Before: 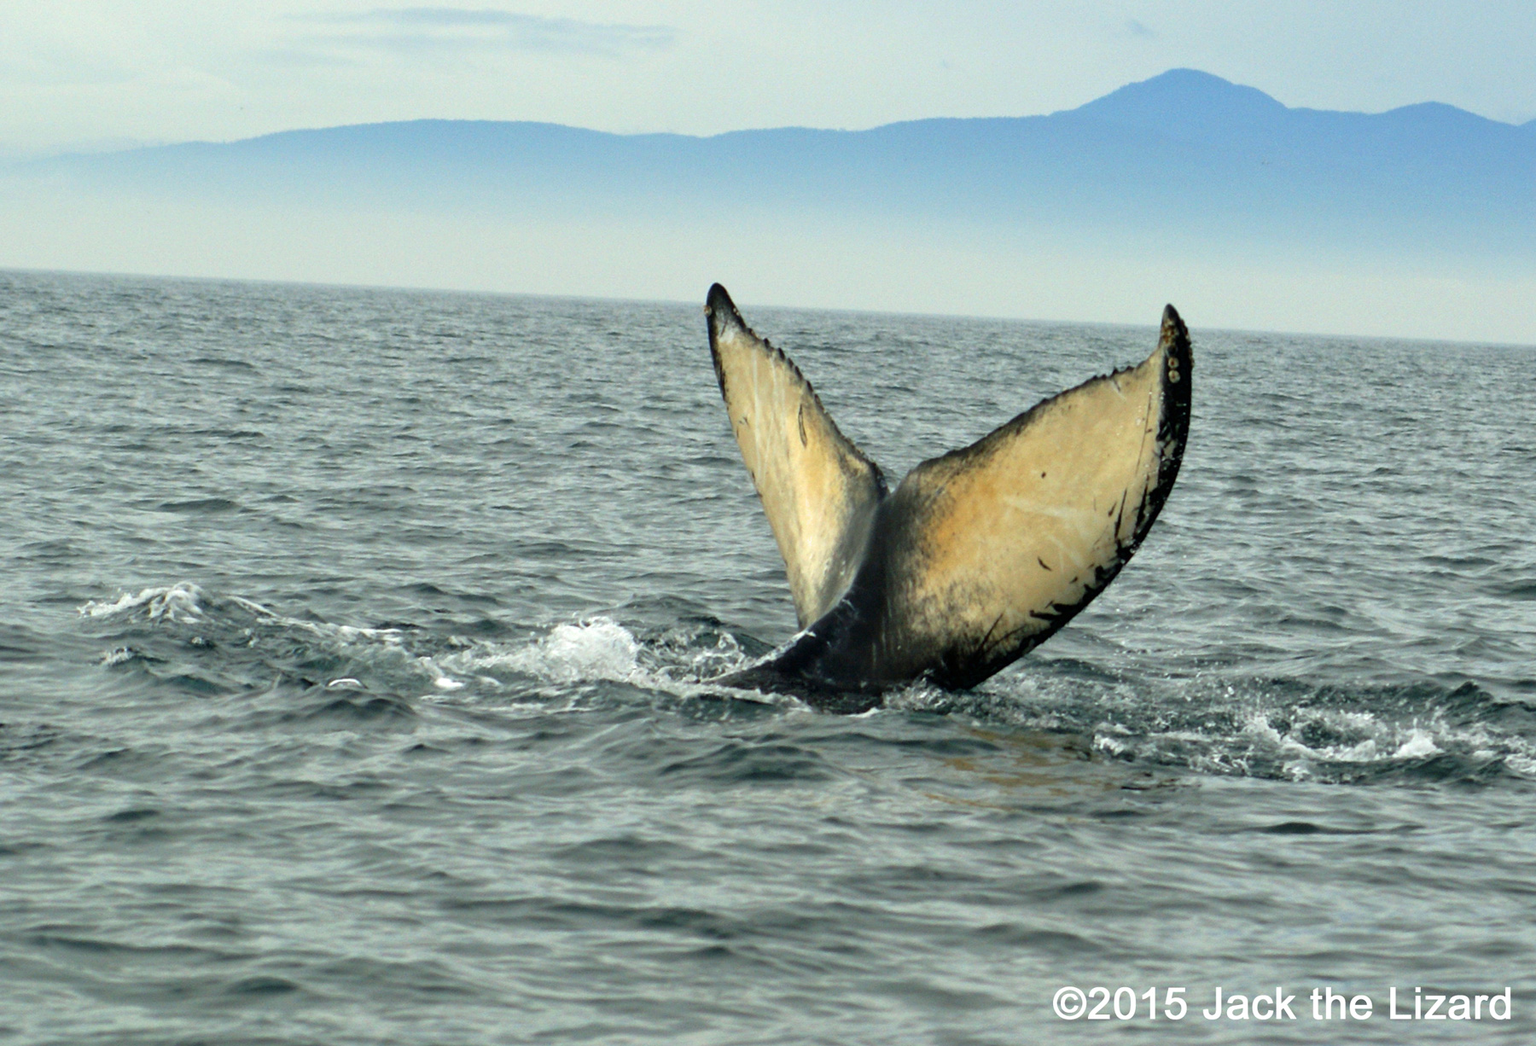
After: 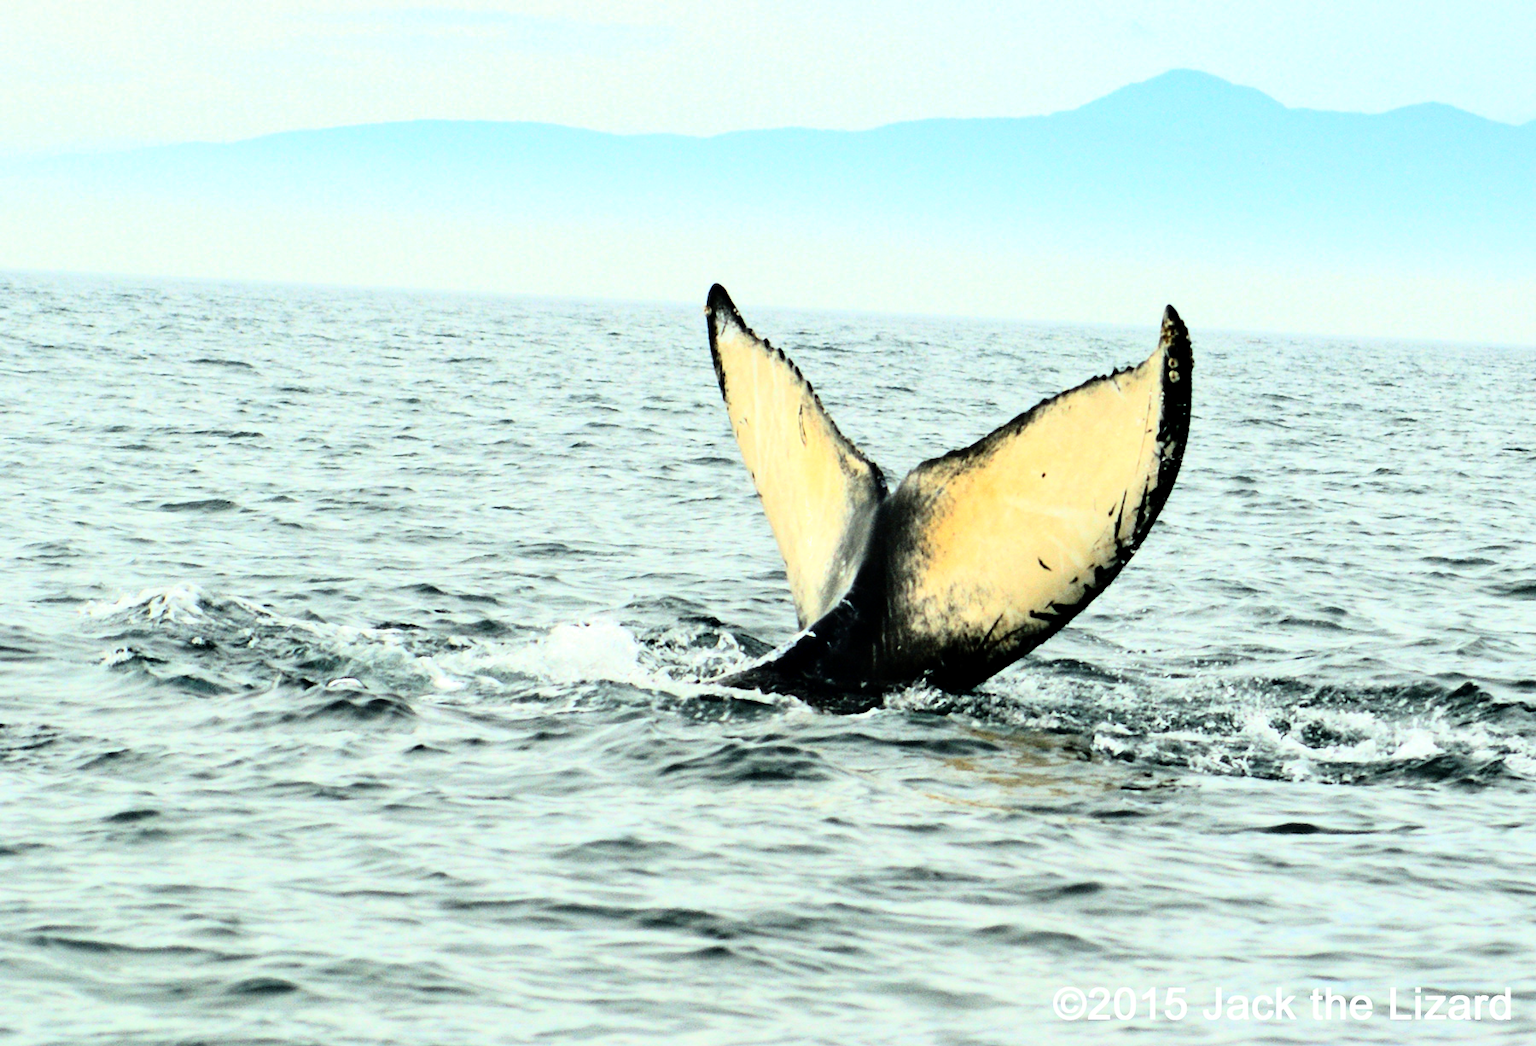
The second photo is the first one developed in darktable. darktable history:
exposure: black level correction 0.005, exposure 0.001 EV, compensate highlight preservation false
rgb curve: curves: ch0 [(0, 0) (0.21, 0.15) (0.24, 0.21) (0.5, 0.75) (0.75, 0.96) (0.89, 0.99) (1, 1)]; ch1 [(0, 0.02) (0.21, 0.13) (0.25, 0.2) (0.5, 0.67) (0.75, 0.9) (0.89, 0.97) (1, 1)]; ch2 [(0, 0.02) (0.21, 0.13) (0.25, 0.2) (0.5, 0.67) (0.75, 0.9) (0.89, 0.97) (1, 1)], compensate middle gray true
